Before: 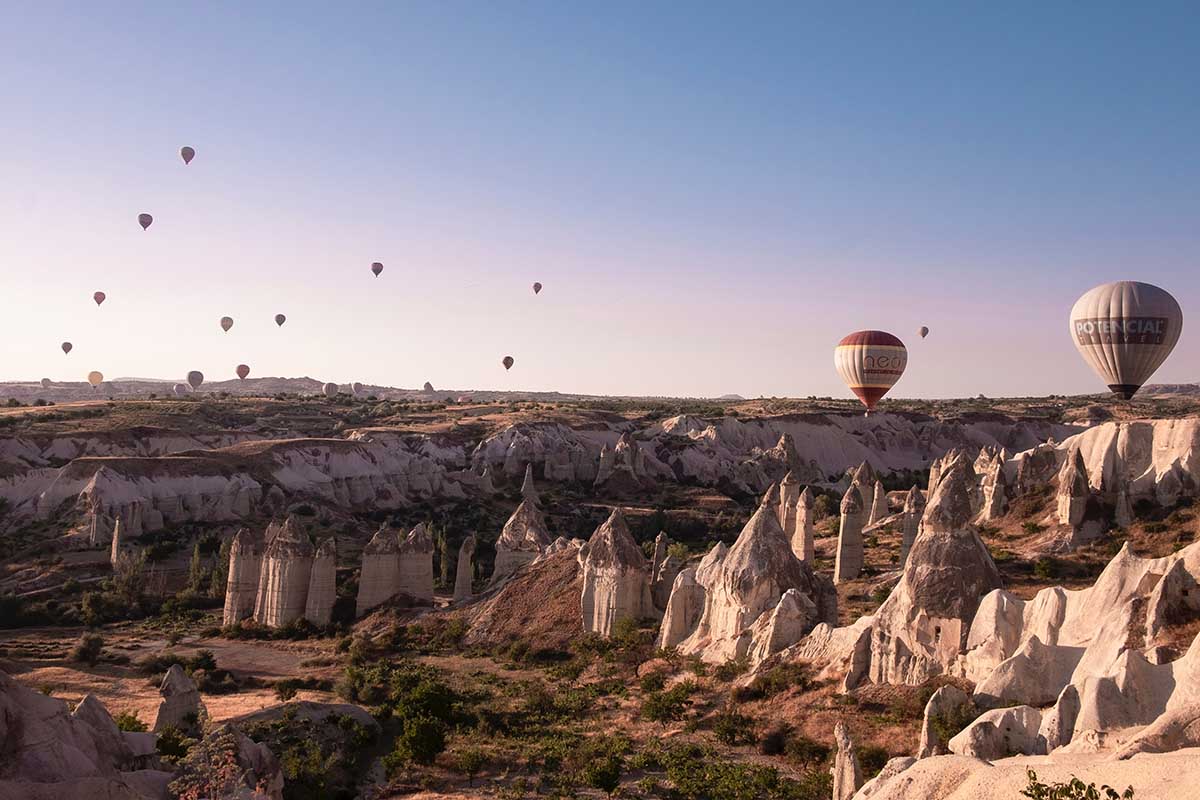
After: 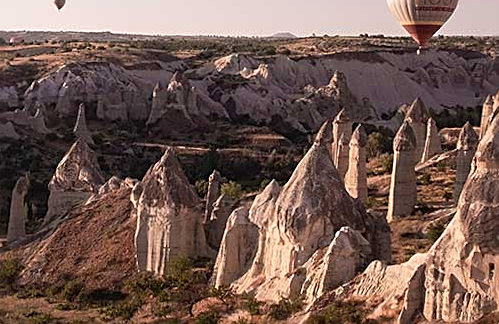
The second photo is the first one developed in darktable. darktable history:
rotate and perspective: rotation -0.45°, automatic cropping original format, crop left 0.008, crop right 0.992, crop top 0.012, crop bottom 0.988
exposure: compensate highlight preservation false
sharpen: on, module defaults
crop: left 37.221%, top 45.169%, right 20.63%, bottom 13.777%
